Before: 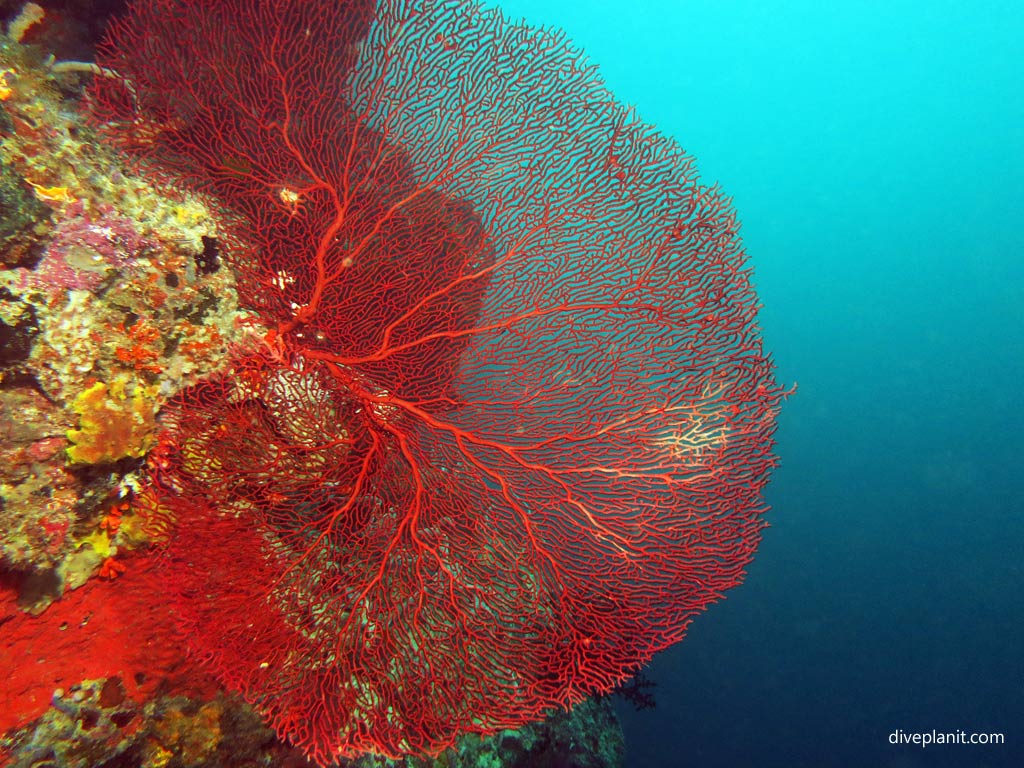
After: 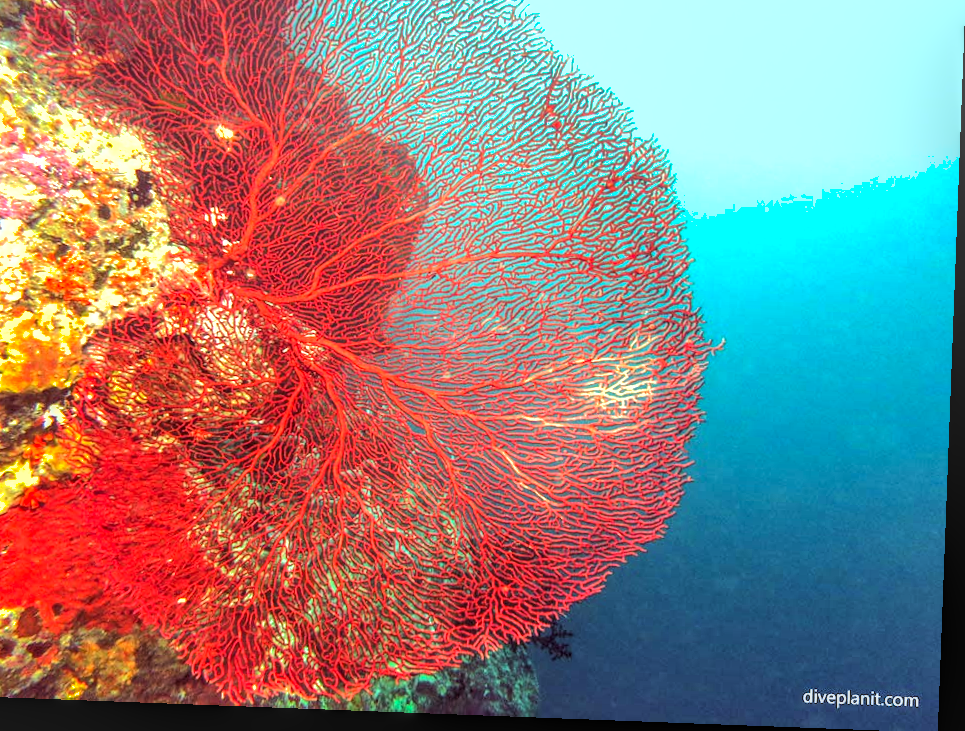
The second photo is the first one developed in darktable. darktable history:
crop and rotate: left 8.262%, top 9.226%
exposure: black level correction 0, exposure 1.2 EV, compensate exposure bias true, compensate highlight preservation false
tone curve: curves: ch0 [(0.021, 0) (0.104, 0.052) (0.496, 0.526) (0.737, 0.783) (1, 1)], color space Lab, linked channels, preserve colors none
local contrast: highlights 0%, shadows 0%, detail 133%
rotate and perspective: rotation 2.17°, automatic cropping off
shadows and highlights: on, module defaults
white balance: emerald 1
